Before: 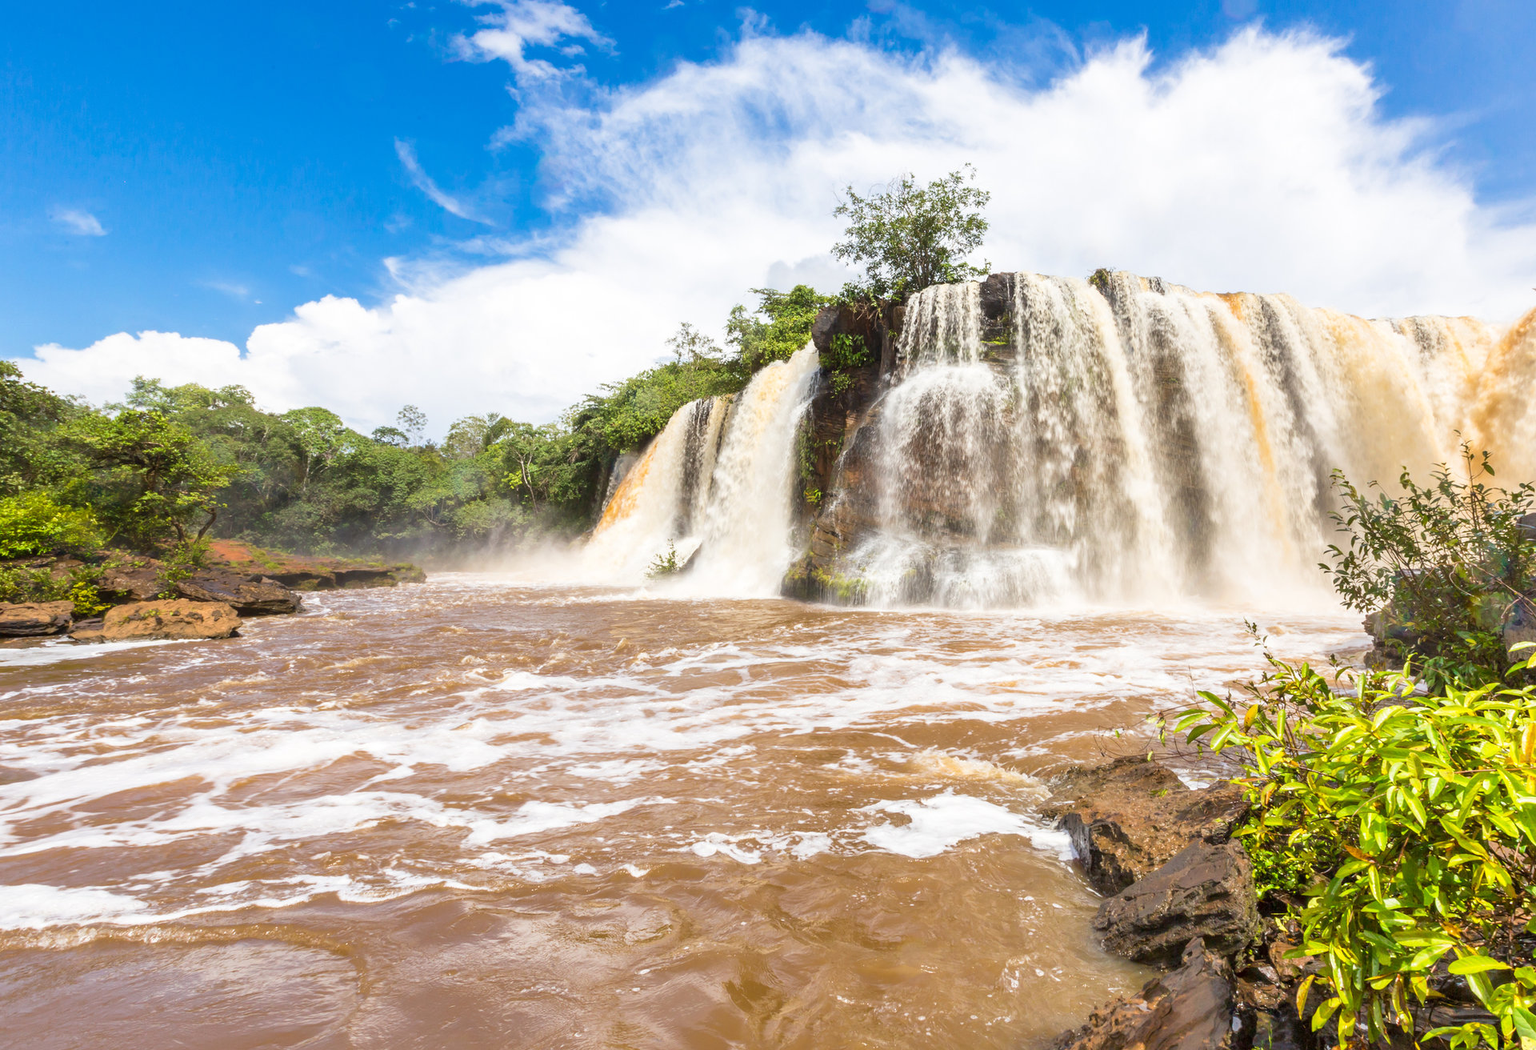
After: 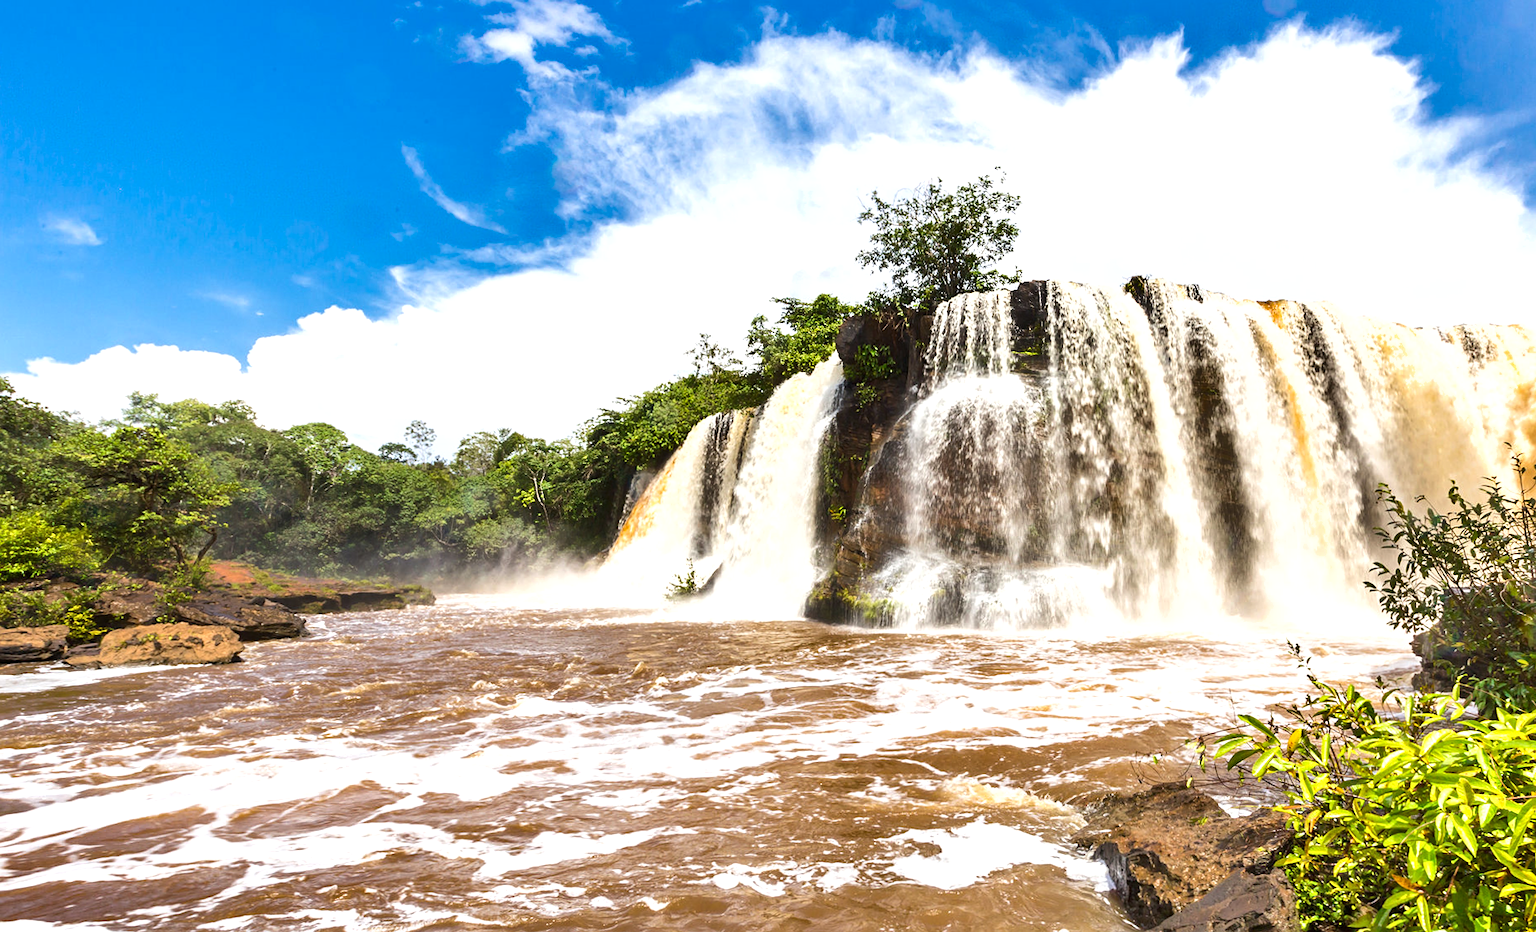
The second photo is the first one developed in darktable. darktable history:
crop and rotate: angle 0.2°, left 0.275%, right 3.127%, bottom 14.18%
sharpen: amount 0.2
shadows and highlights: radius 133.83, soften with gaussian
tone equalizer: -8 EV -0.417 EV, -7 EV -0.389 EV, -6 EV -0.333 EV, -5 EV -0.222 EV, -3 EV 0.222 EV, -2 EV 0.333 EV, -1 EV 0.389 EV, +0 EV 0.417 EV, edges refinement/feathering 500, mask exposure compensation -1.57 EV, preserve details no
